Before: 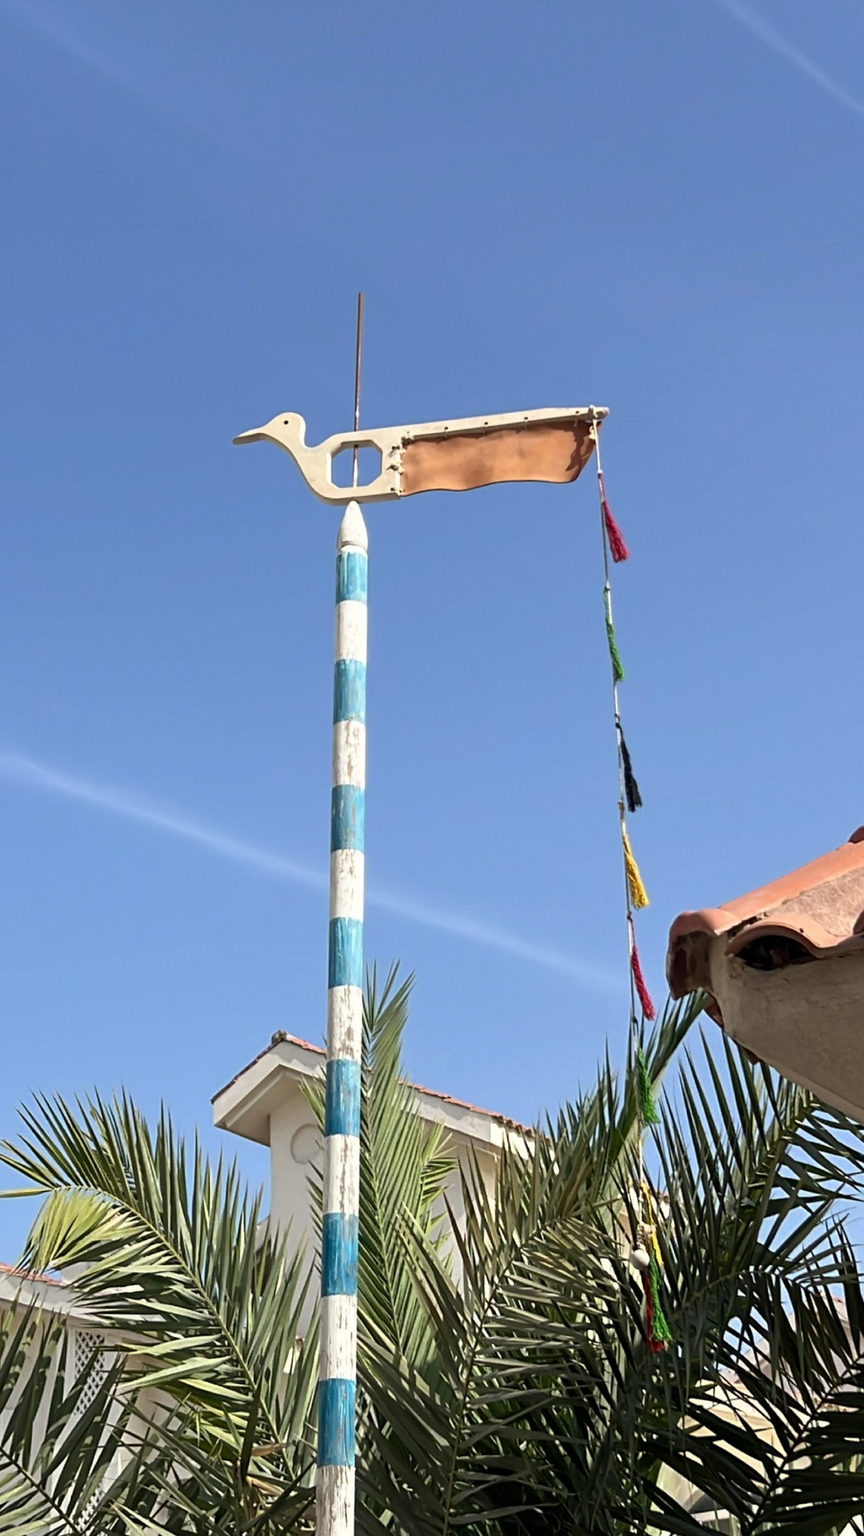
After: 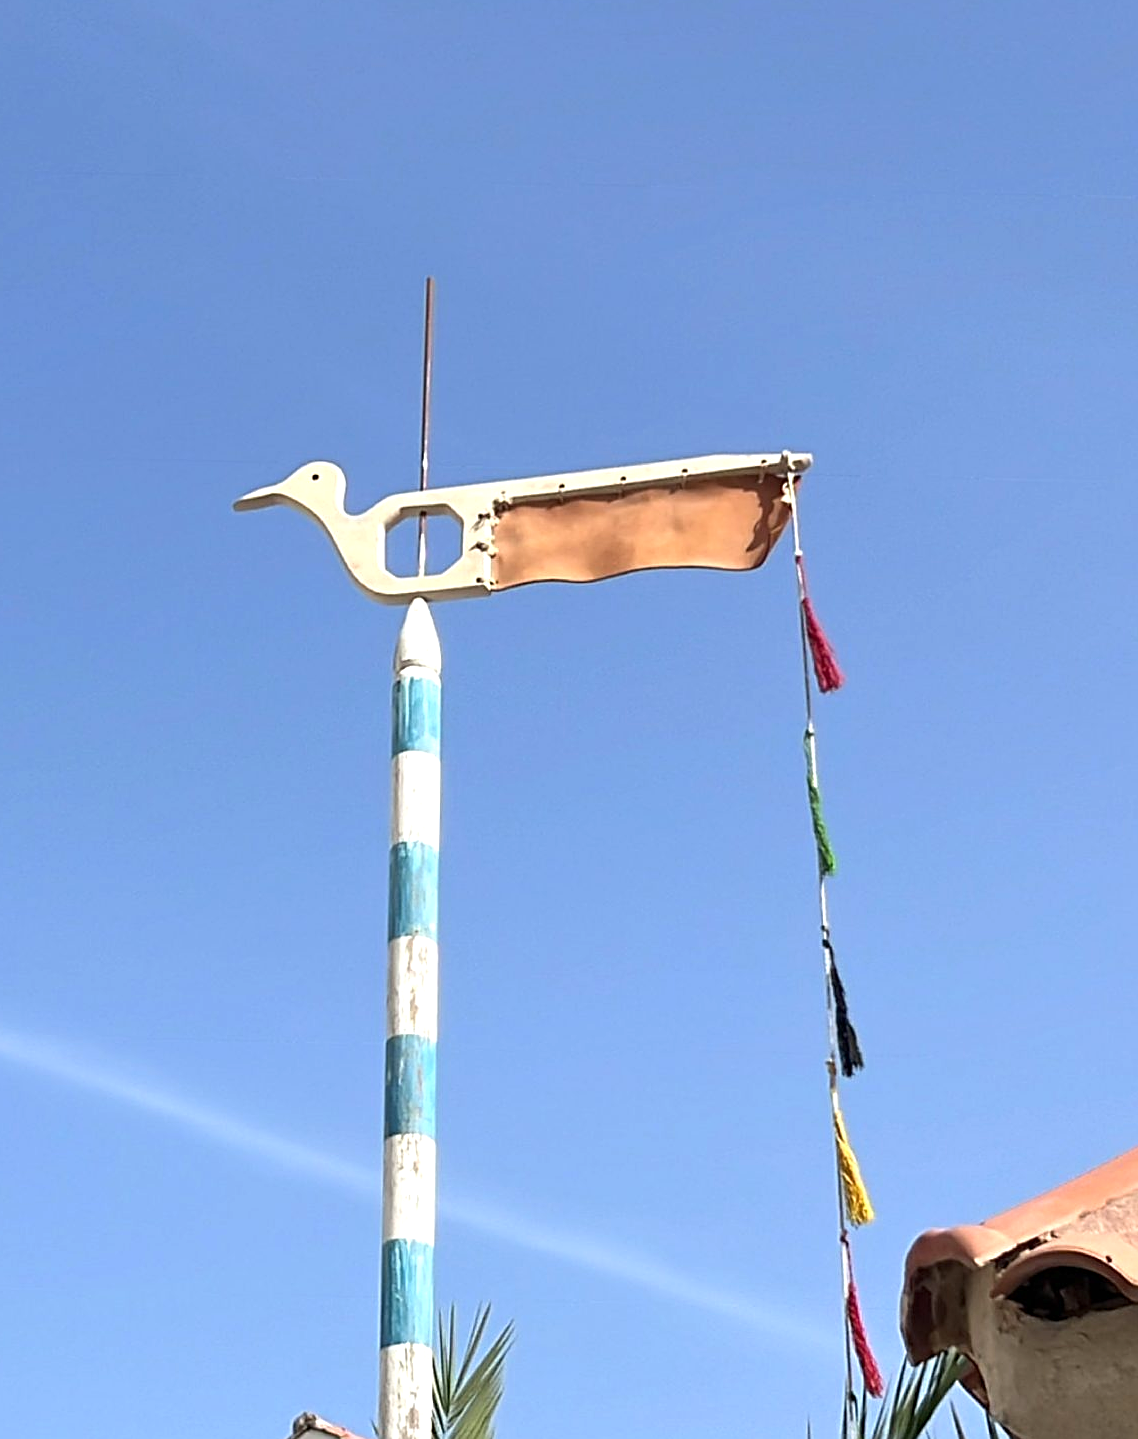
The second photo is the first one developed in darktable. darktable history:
exposure: exposure 0.378 EV, compensate highlight preservation false
crop and rotate: left 9.459%, top 7.333%, right 4.96%, bottom 31.757%
sharpen: on, module defaults
